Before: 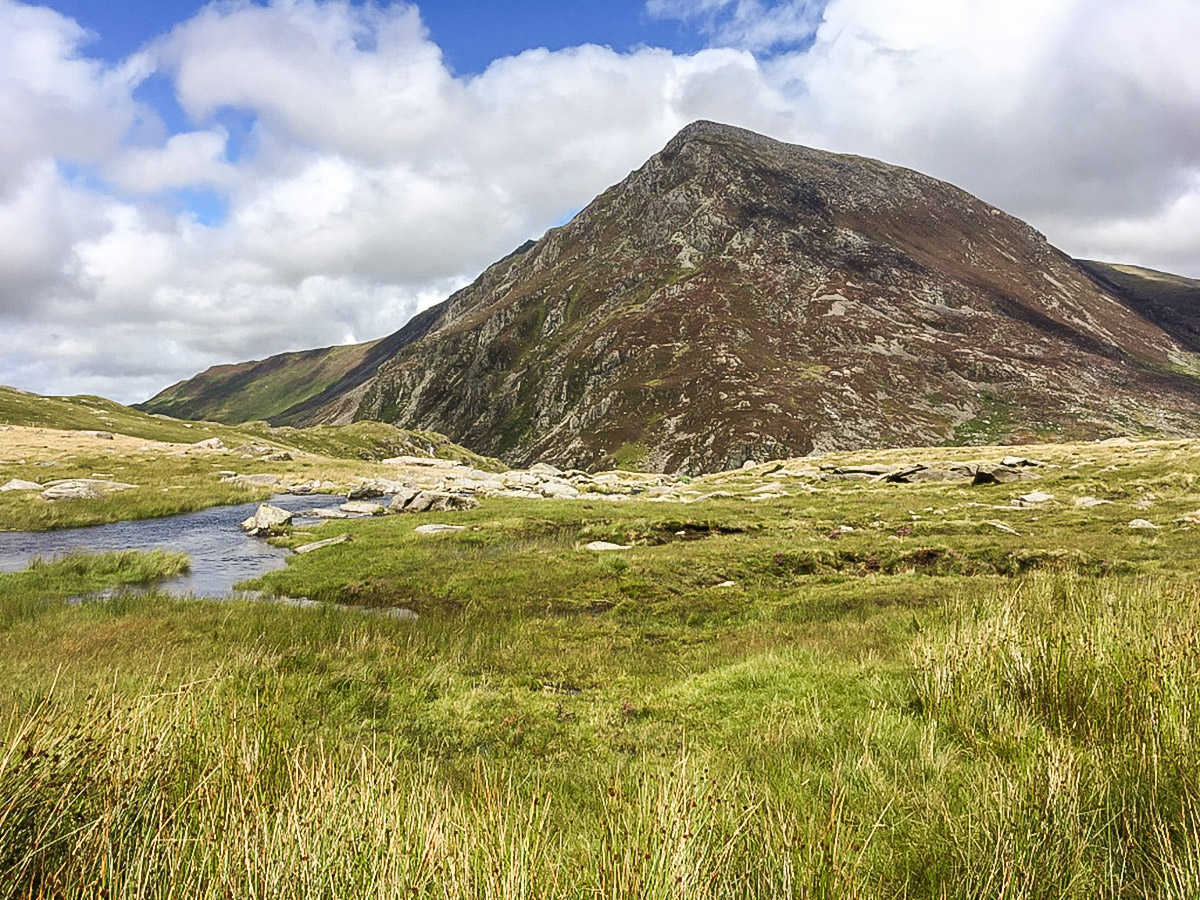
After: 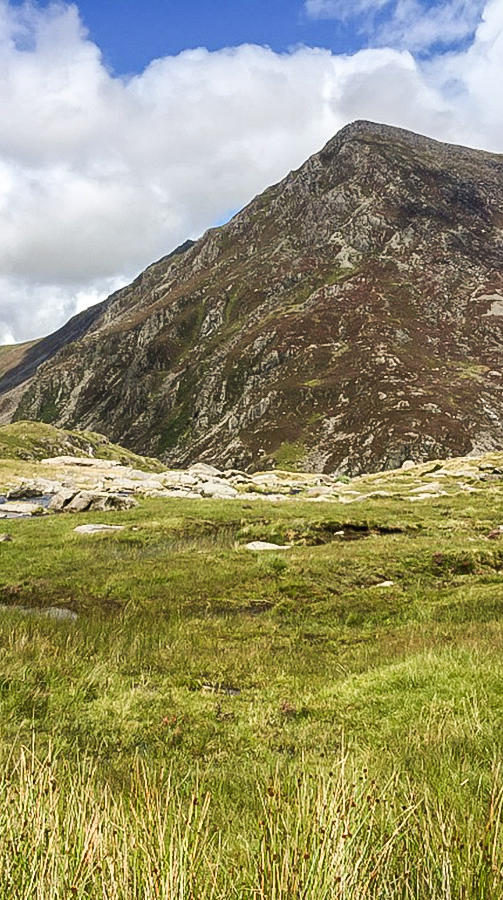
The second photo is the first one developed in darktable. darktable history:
crop: left 28.45%, right 29.577%
